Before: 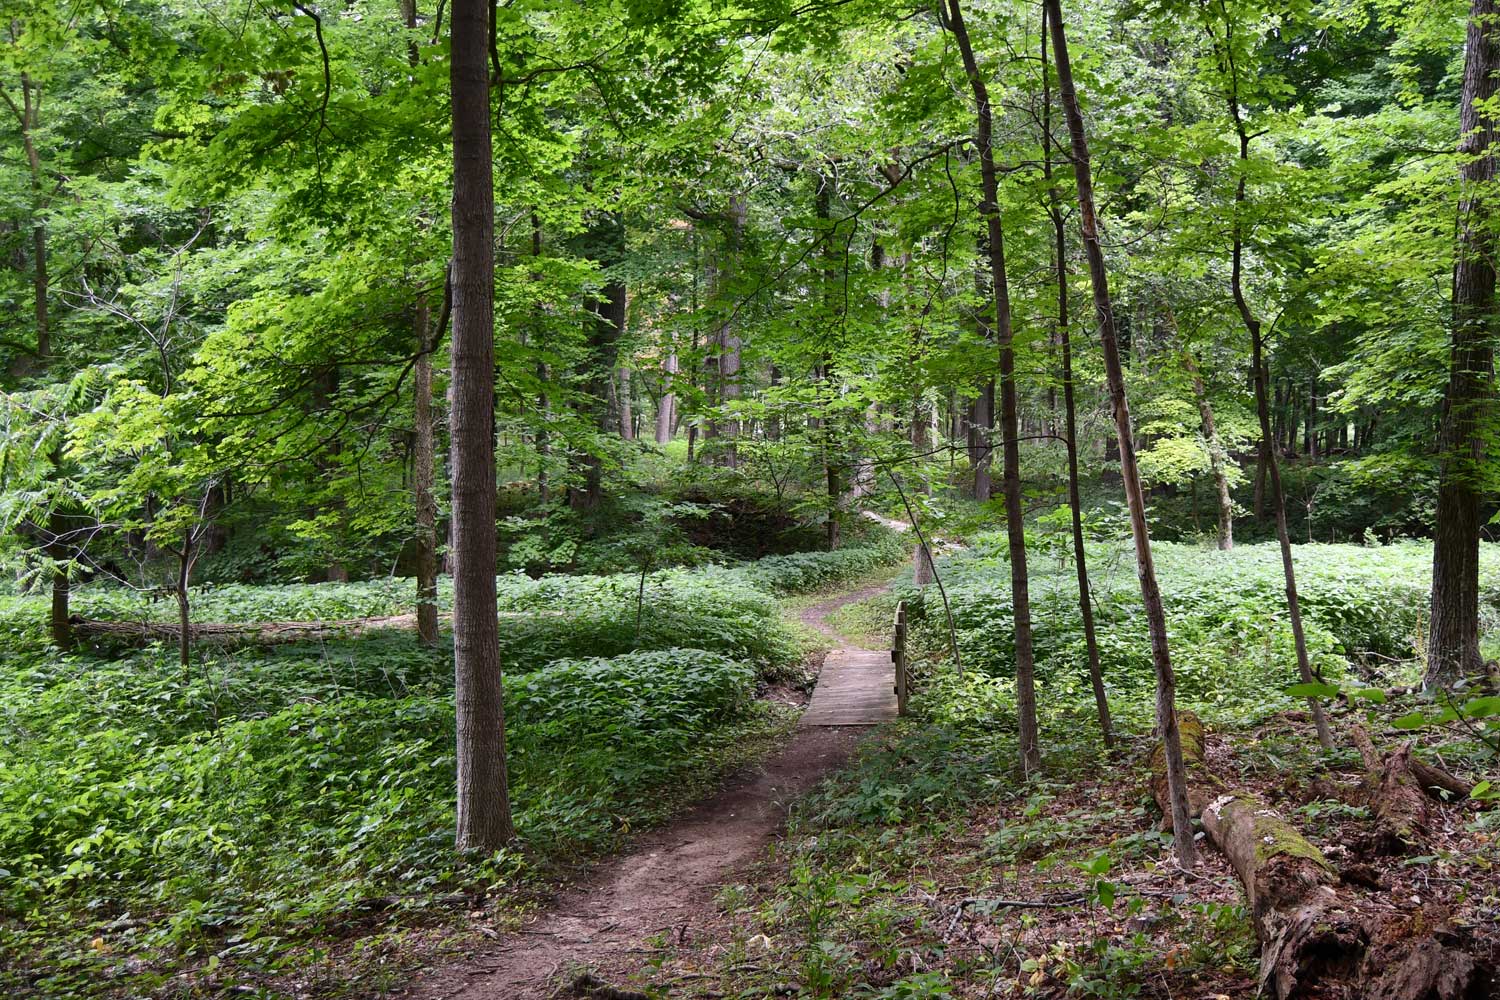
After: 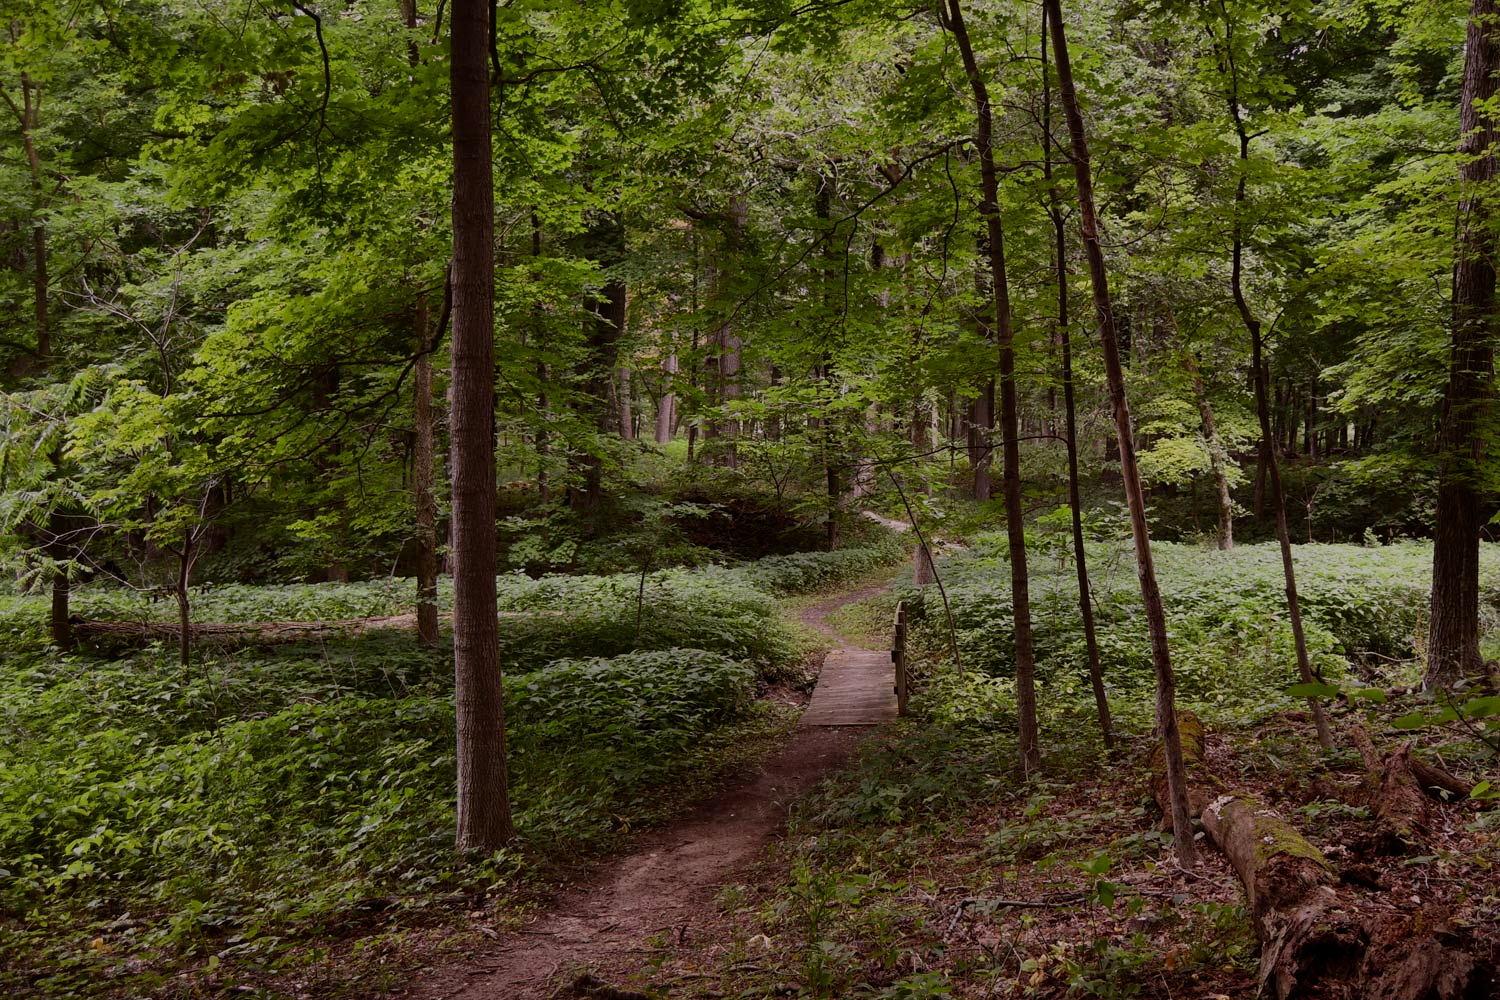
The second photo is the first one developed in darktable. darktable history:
rgb levels: mode RGB, independent channels, levels [[0, 0.5, 1], [0, 0.521, 1], [0, 0.536, 1]]
exposure: exposure -1 EV, compensate highlight preservation false
